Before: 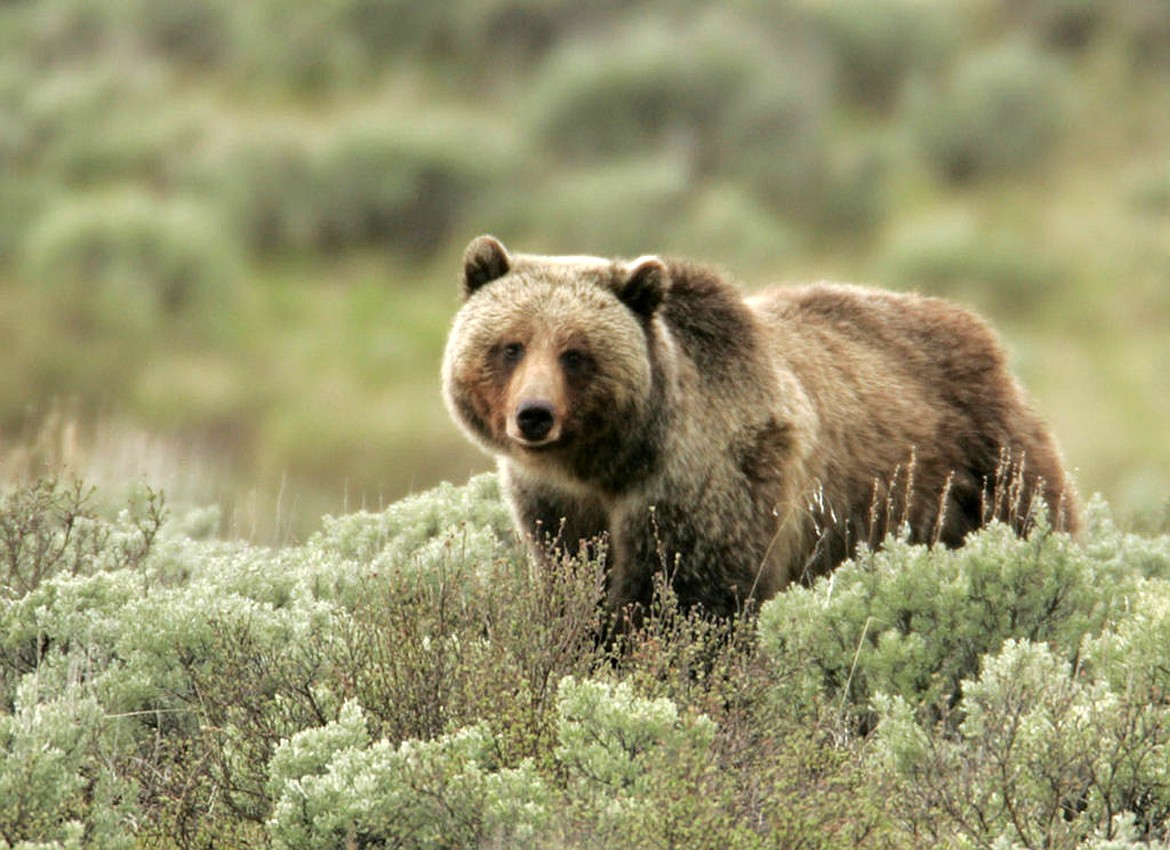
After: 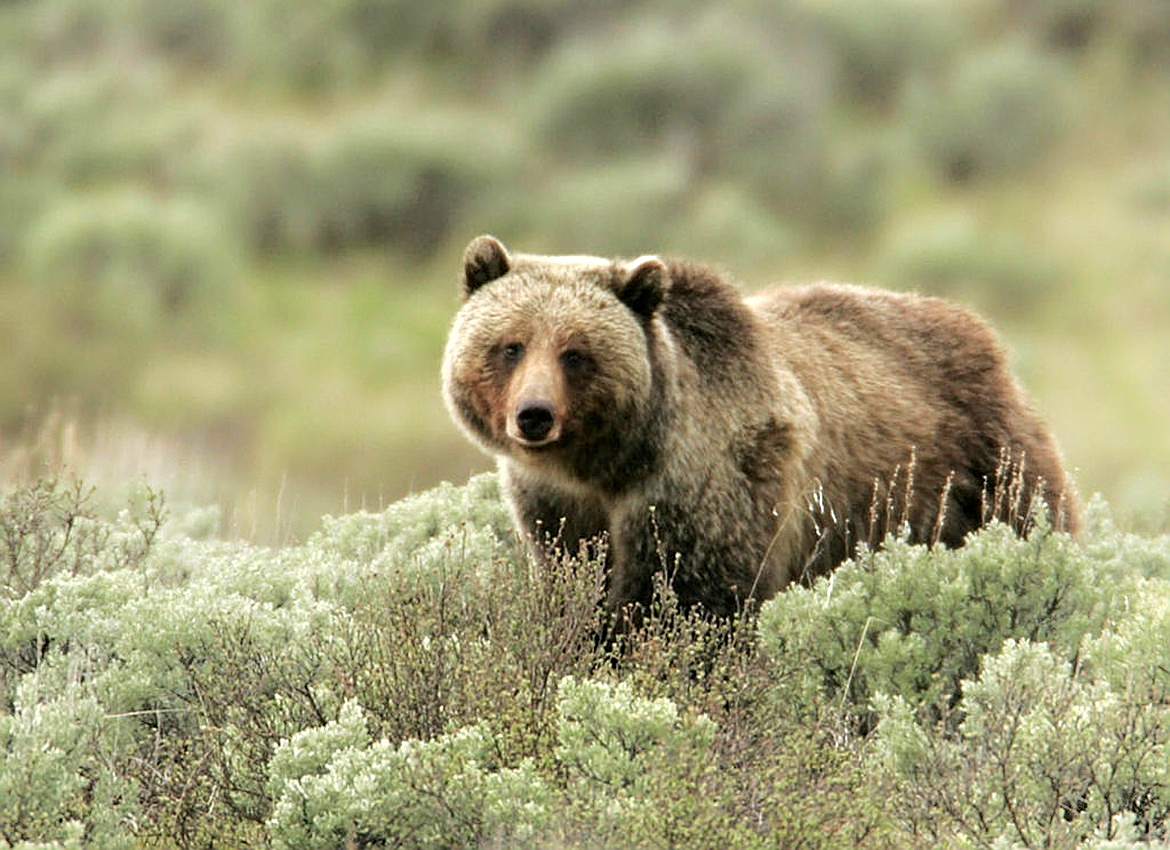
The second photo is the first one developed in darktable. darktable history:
sharpen: on, module defaults
shadows and highlights: highlights 70.7, soften with gaussian
